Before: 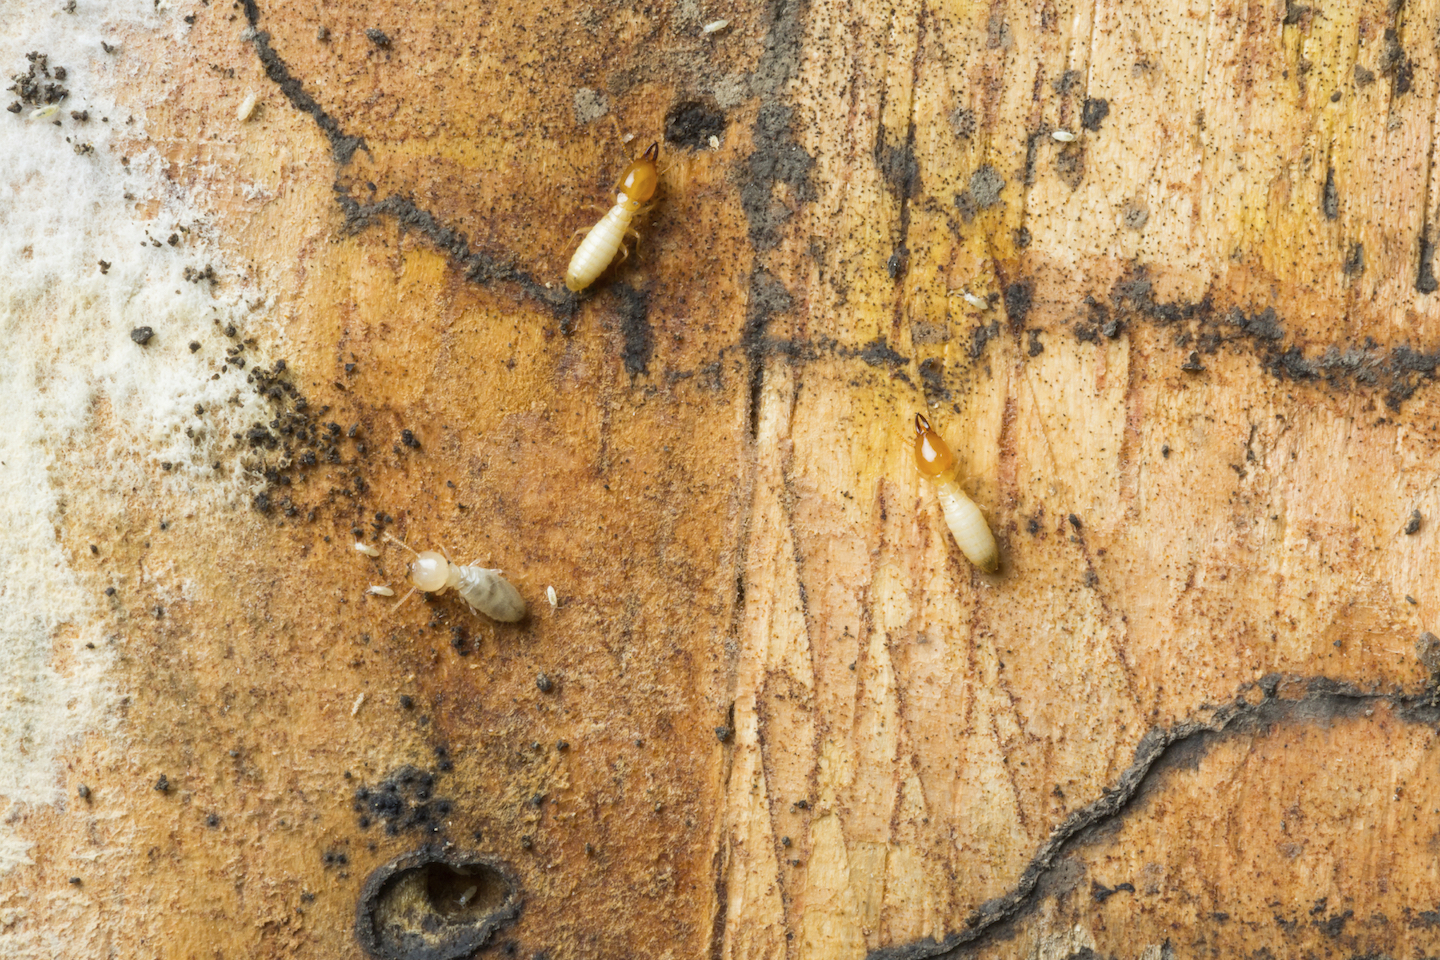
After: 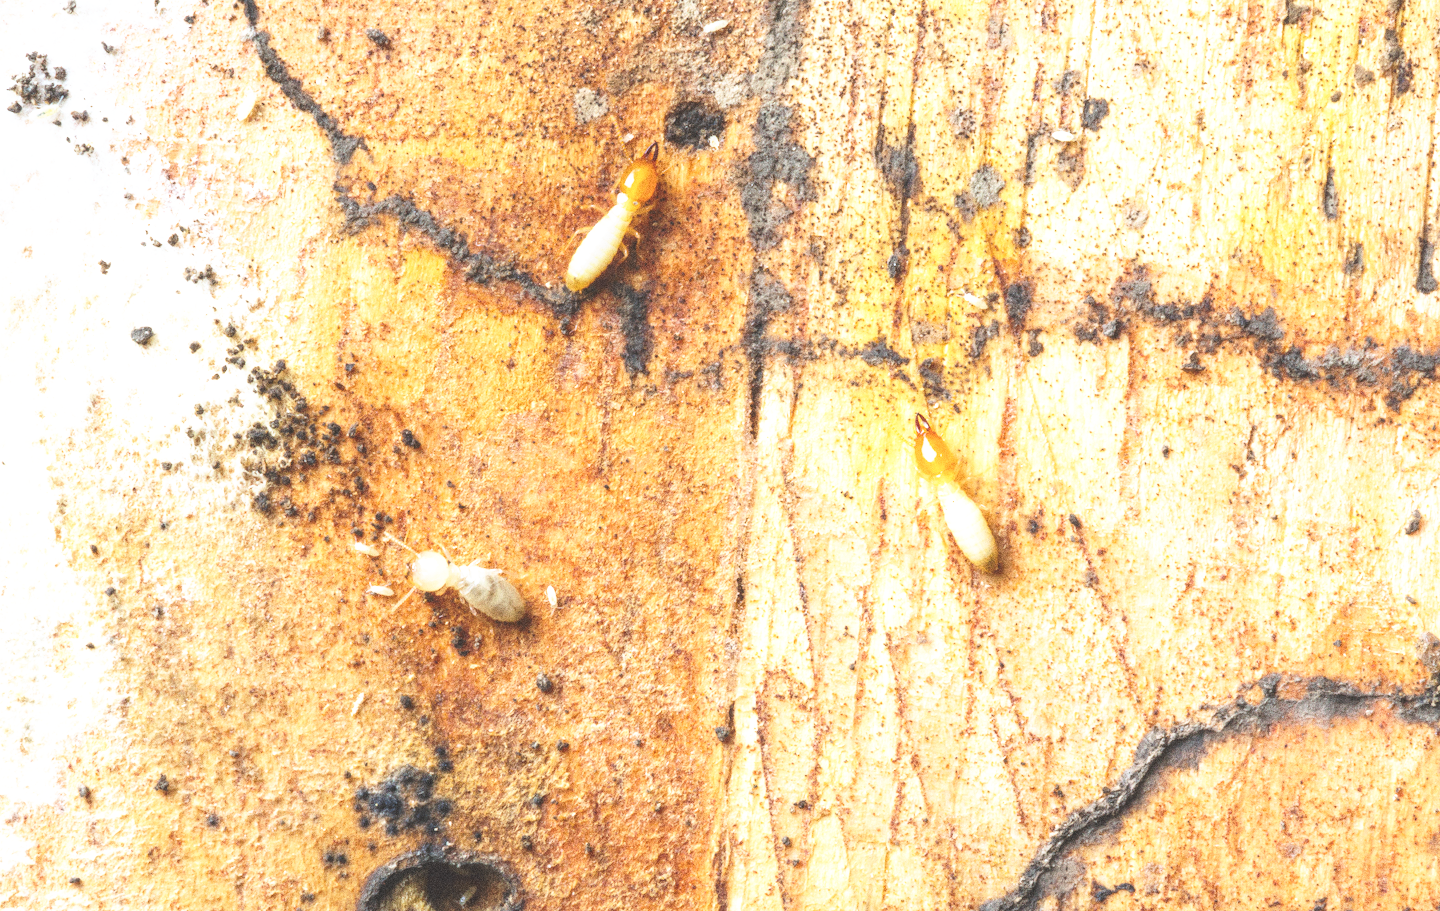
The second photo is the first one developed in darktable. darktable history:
crop and rotate: top 0%, bottom 5.097%
exposure: black level correction 0.001, exposure 0.5 EV, compensate exposure bias true, compensate highlight preservation false
tone curve: curves: ch0 [(0, 0) (0.003, 0.018) (0.011, 0.019) (0.025, 0.02) (0.044, 0.024) (0.069, 0.034) (0.1, 0.049) (0.136, 0.082) (0.177, 0.136) (0.224, 0.196) (0.277, 0.263) (0.335, 0.329) (0.399, 0.401) (0.468, 0.473) (0.543, 0.546) (0.623, 0.625) (0.709, 0.698) (0.801, 0.779) (0.898, 0.867) (1, 1)], preserve colors none
grain: coarseness 0.09 ISO, strength 40%
color calibration: illuminant as shot in camera, x 0.358, y 0.373, temperature 4628.91 K
local contrast: detail 110%
rgb curve: curves: ch0 [(0, 0.186) (0.314, 0.284) (0.775, 0.708) (1, 1)], compensate middle gray true, preserve colors none
base curve: curves: ch0 [(0, 0) (0.012, 0.01) (0.073, 0.168) (0.31, 0.711) (0.645, 0.957) (1, 1)], preserve colors none
